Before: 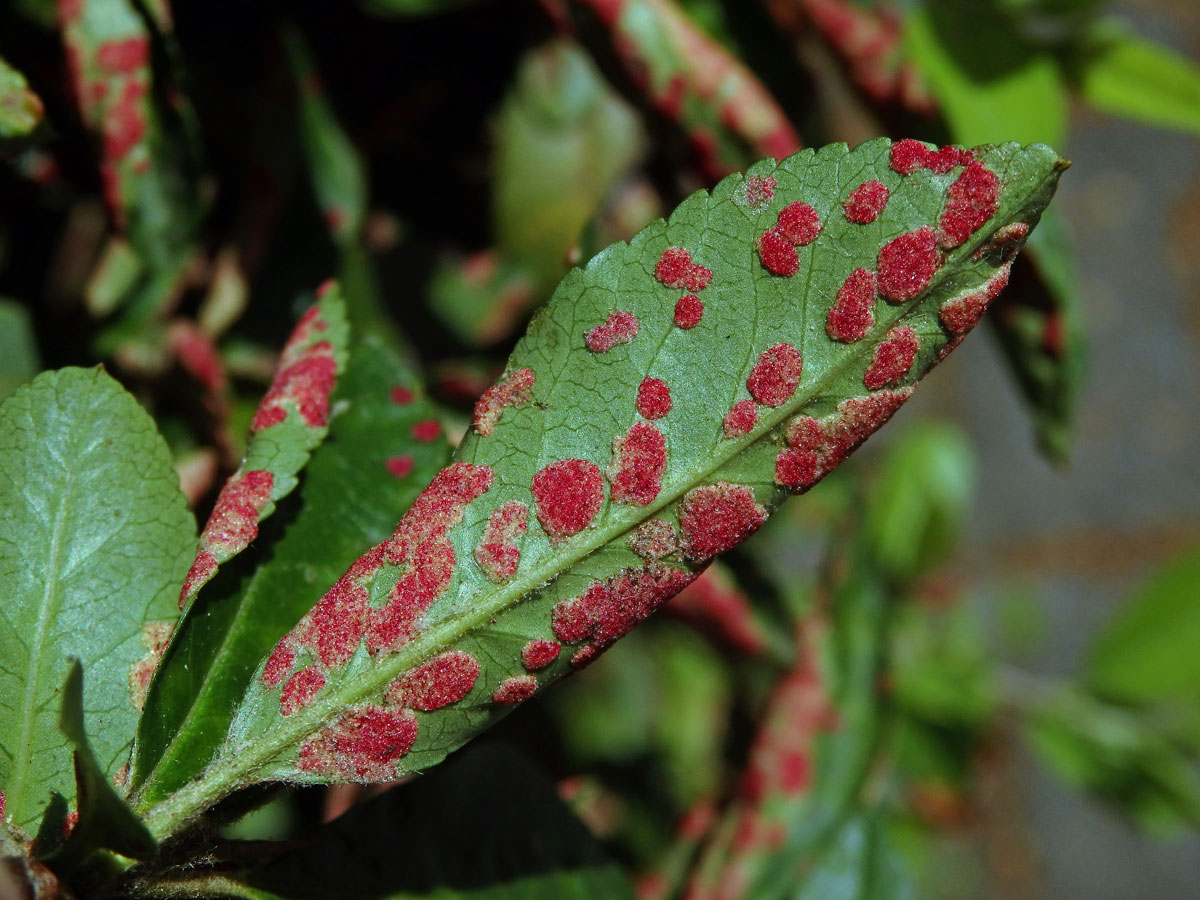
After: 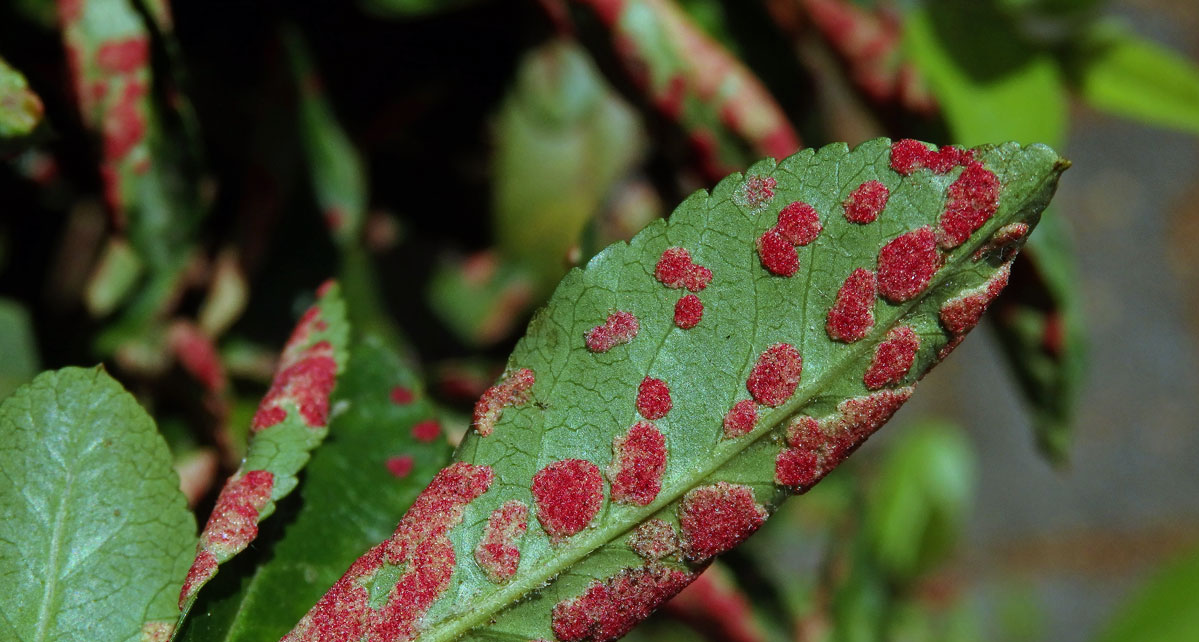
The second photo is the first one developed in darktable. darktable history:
tone equalizer: edges refinement/feathering 500, mask exposure compensation -1.57 EV, preserve details no
crop: right 0.001%, bottom 28.652%
